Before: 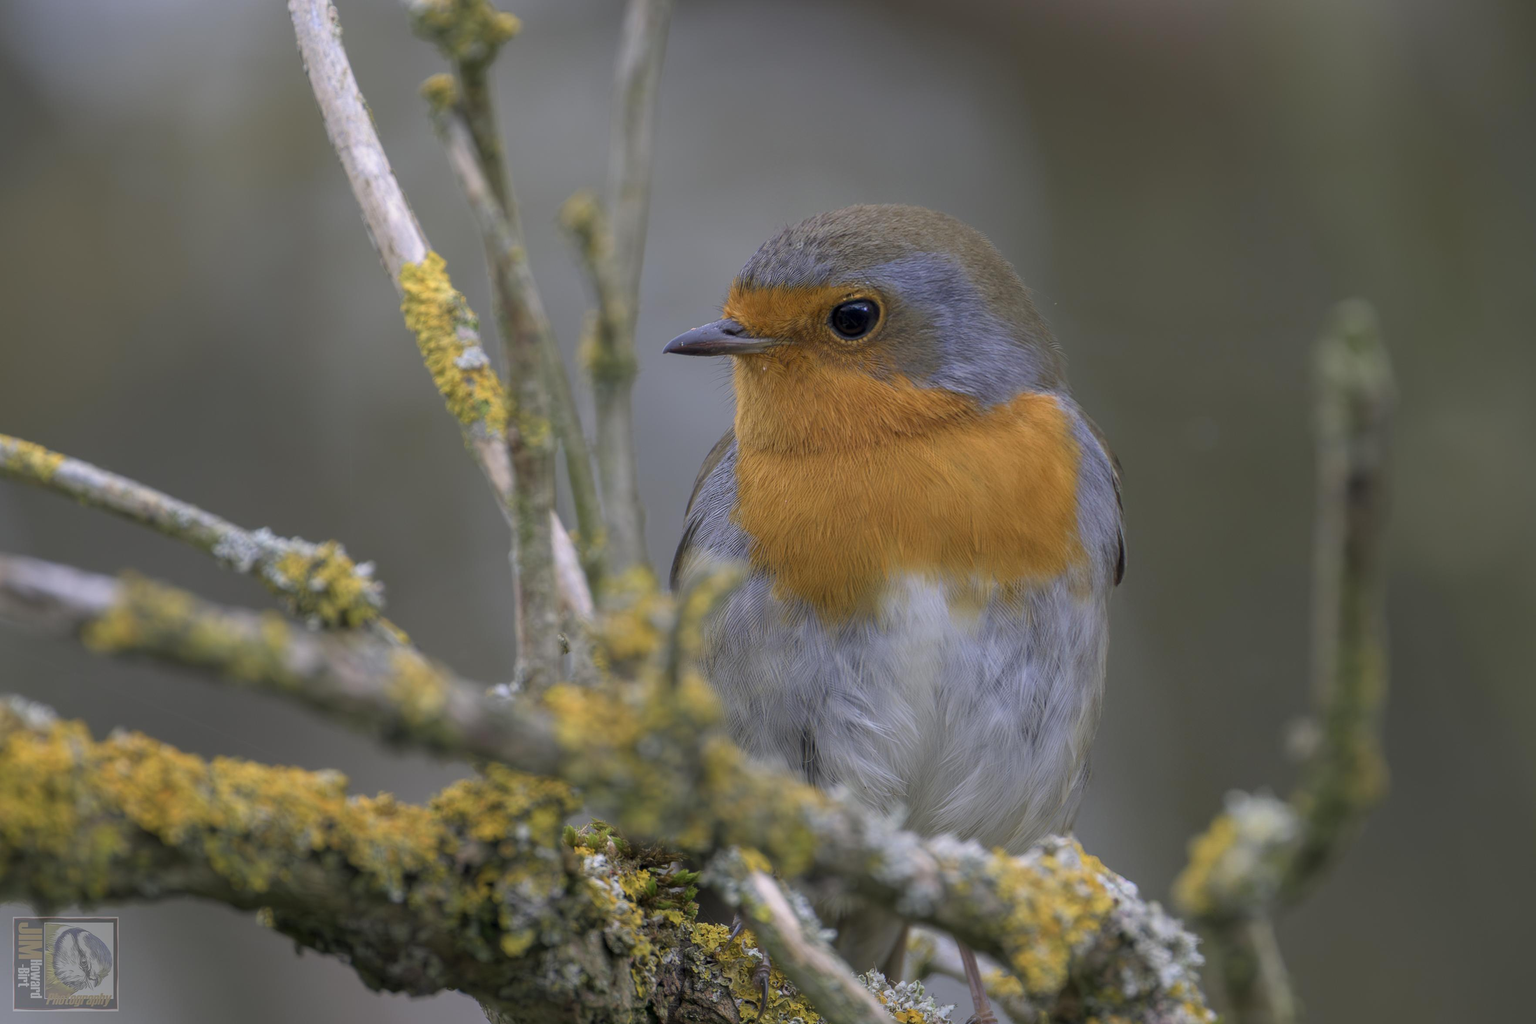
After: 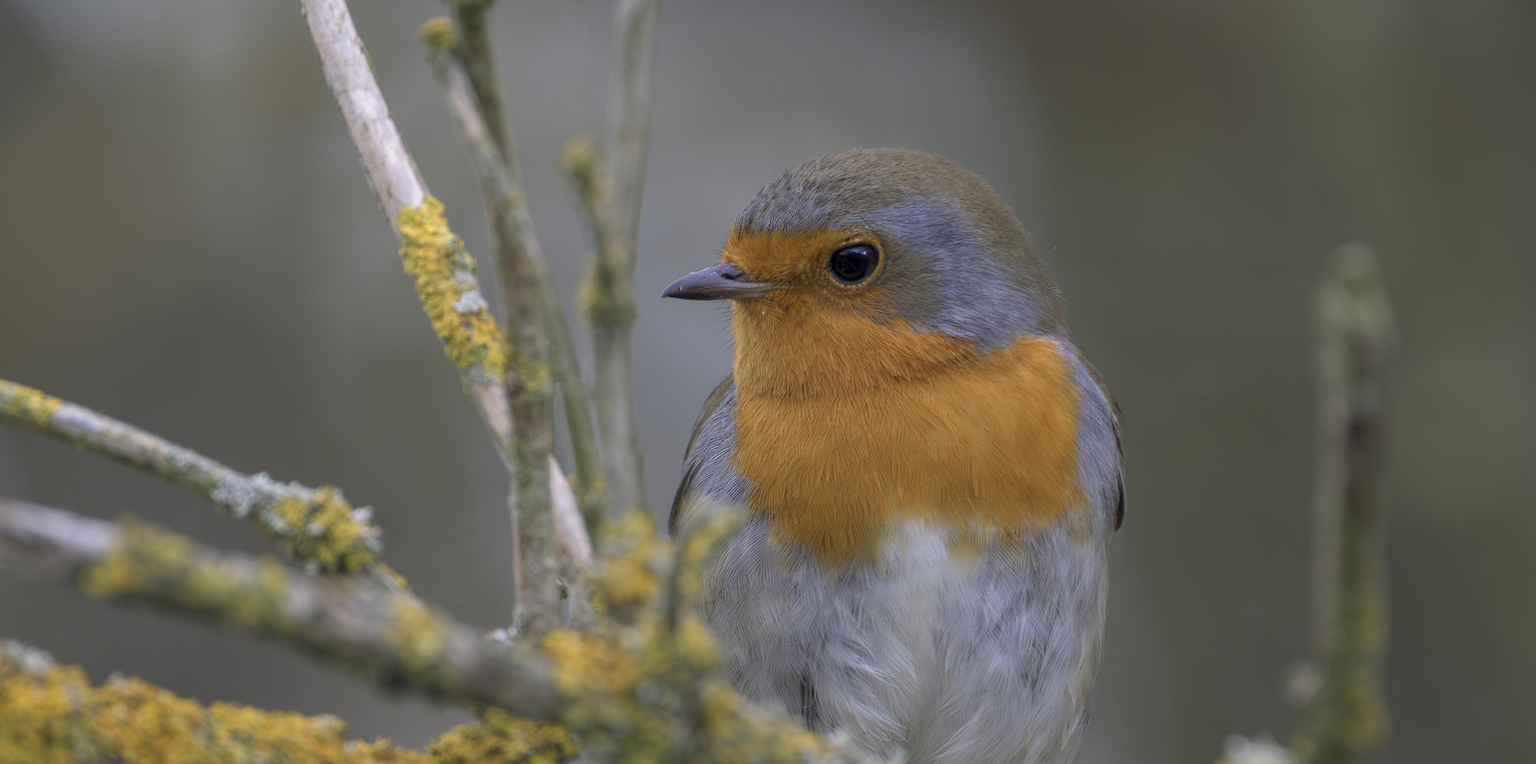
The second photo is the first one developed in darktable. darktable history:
crop: left 0.22%, top 5.555%, bottom 19.926%
